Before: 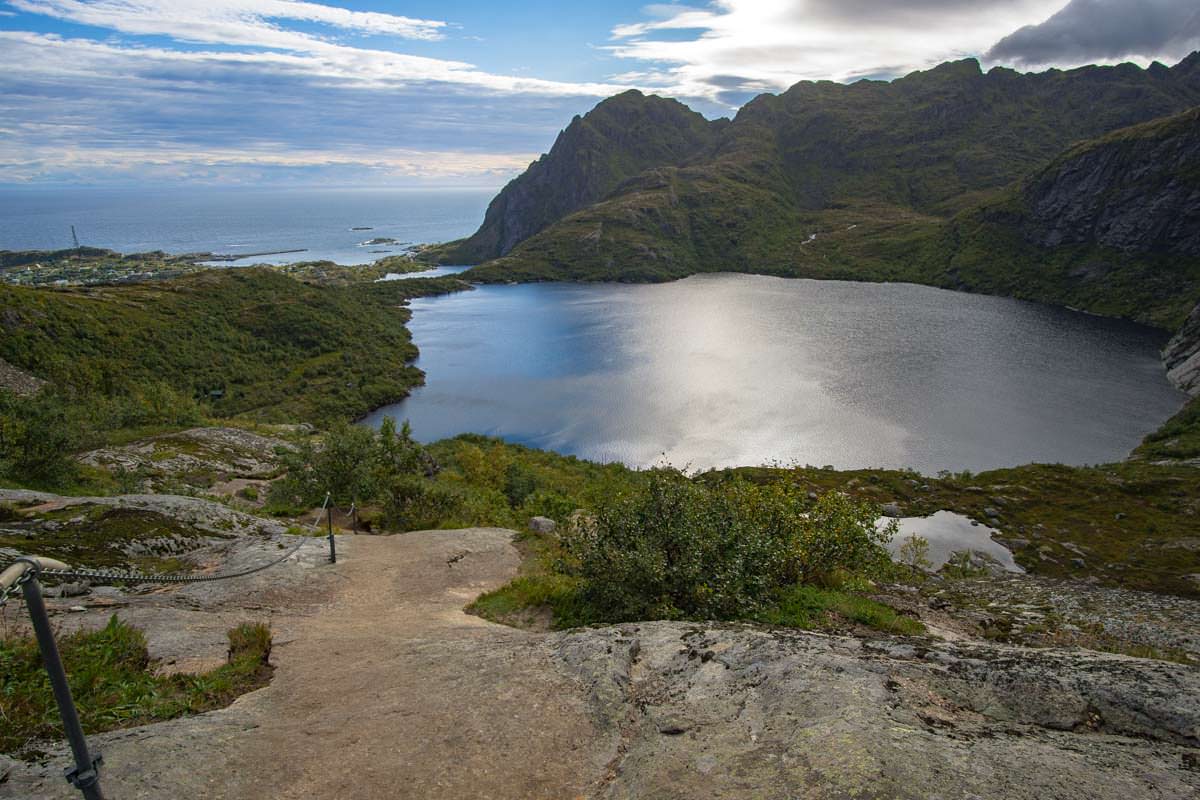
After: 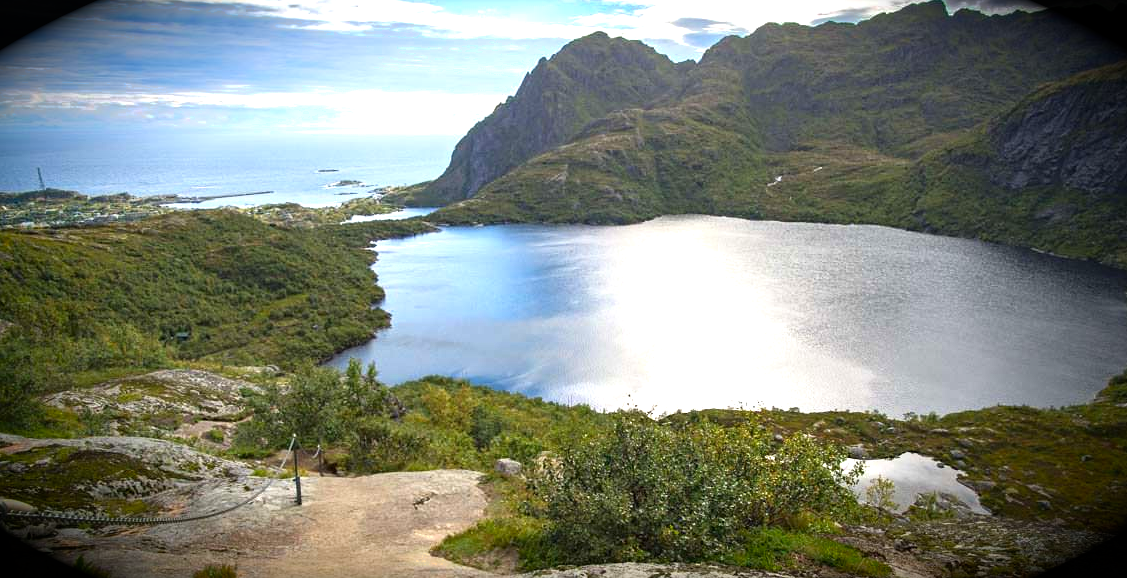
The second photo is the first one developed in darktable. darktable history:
crop: left 2.864%, top 7.357%, right 3.138%, bottom 20.291%
vignetting: brightness -0.999, saturation 0.494, automatic ratio true
shadows and highlights: shadows -0.41, highlights 41.96
exposure: black level correction 0, exposure 1.199 EV, compensate highlight preservation false
